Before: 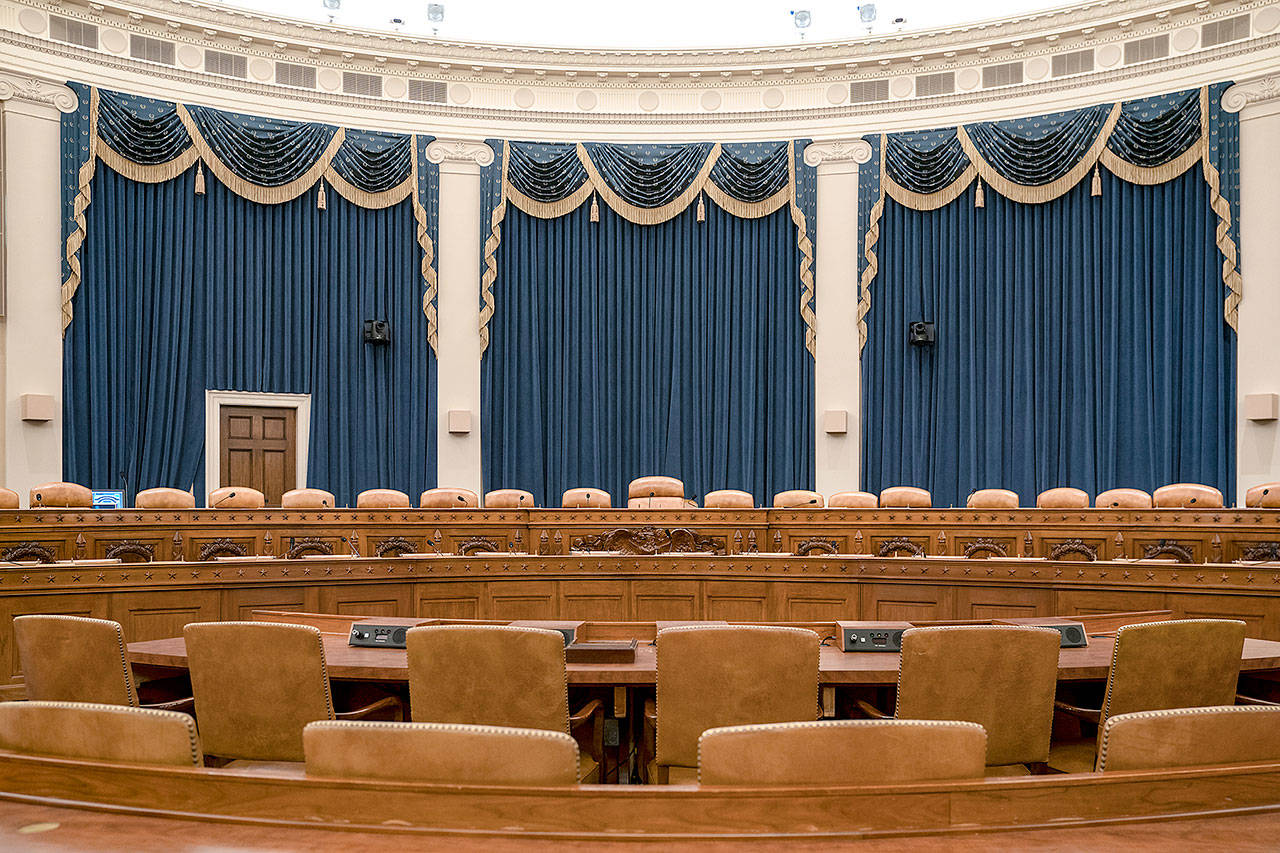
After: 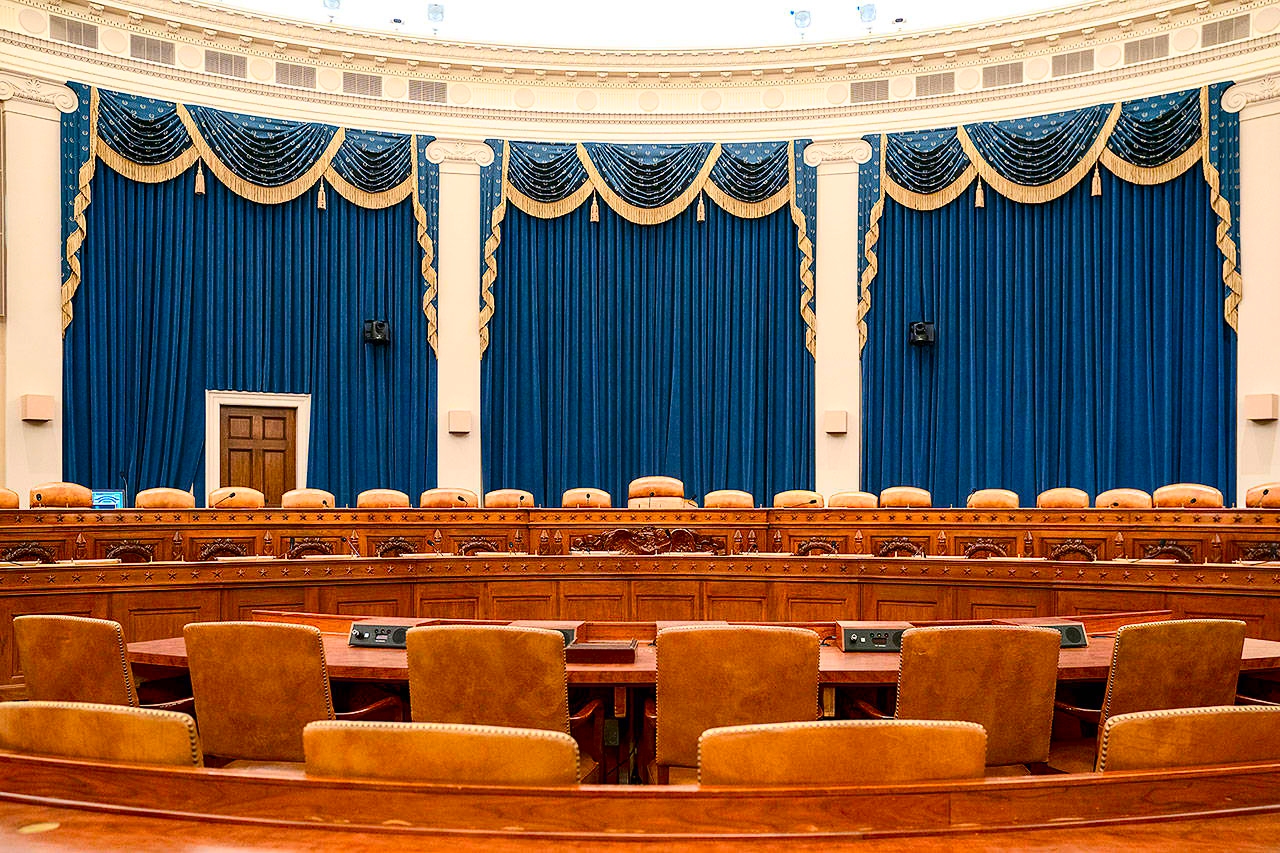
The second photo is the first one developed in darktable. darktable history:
contrast brightness saturation: contrast 0.256, brightness 0.02, saturation 0.879
